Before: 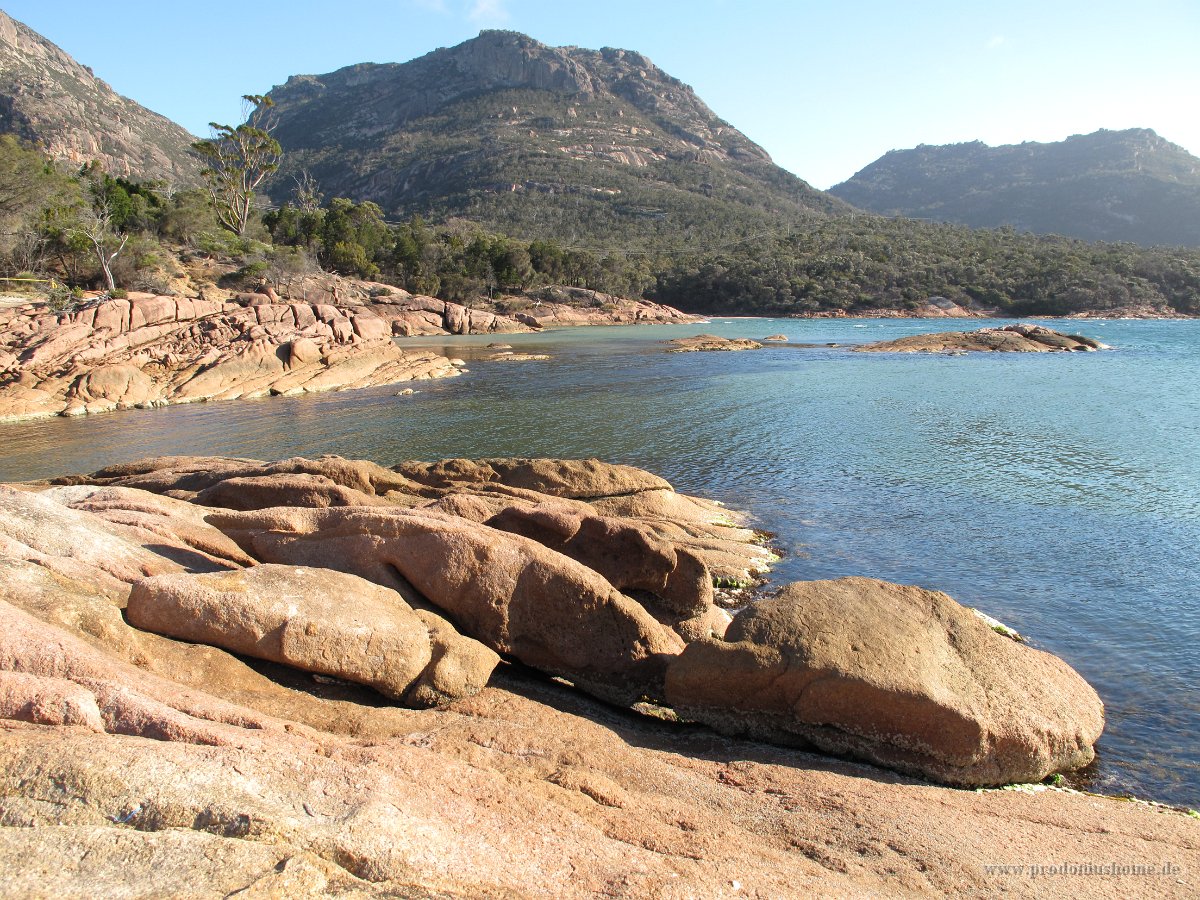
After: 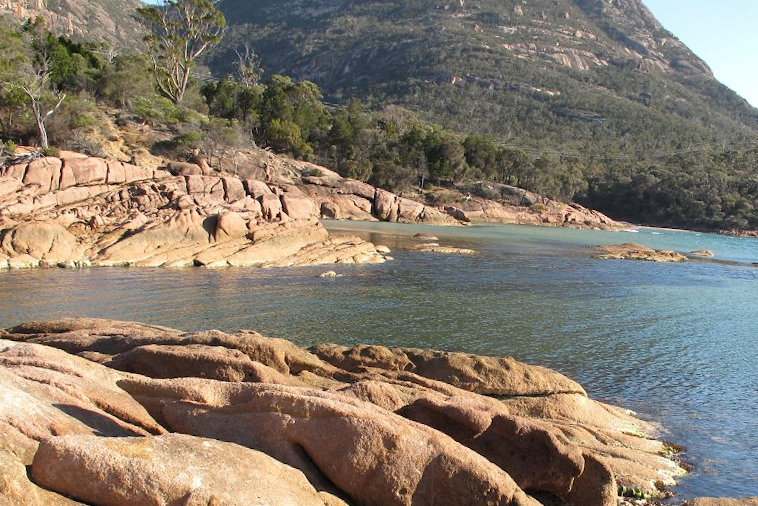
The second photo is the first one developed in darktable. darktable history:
crop and rotate: angle -4.99°, left 2.122%, top 6.945%, right 27.566%, bottom 30.519%
shadows and highlights: shadows 29.32, highlights -29.32, low approximation 0.01, soften with gaussian
